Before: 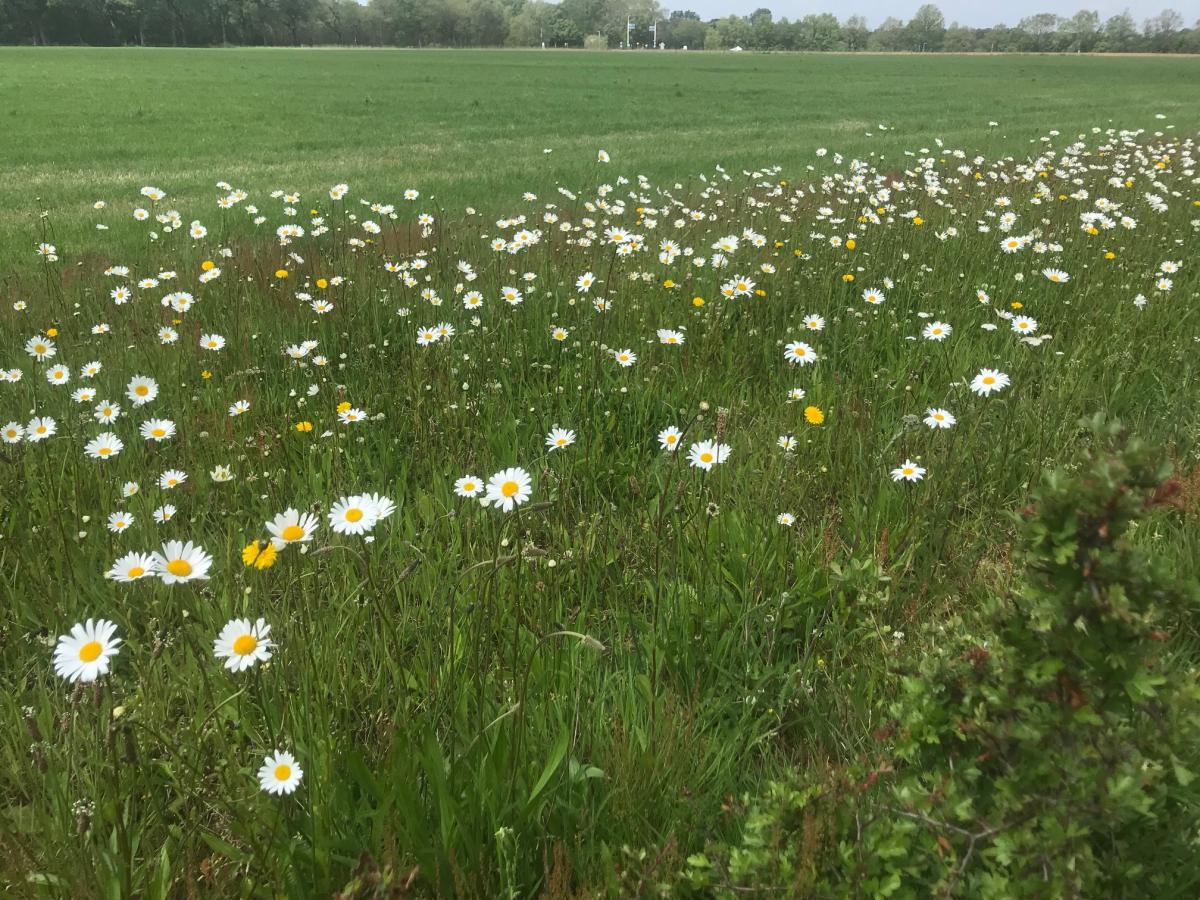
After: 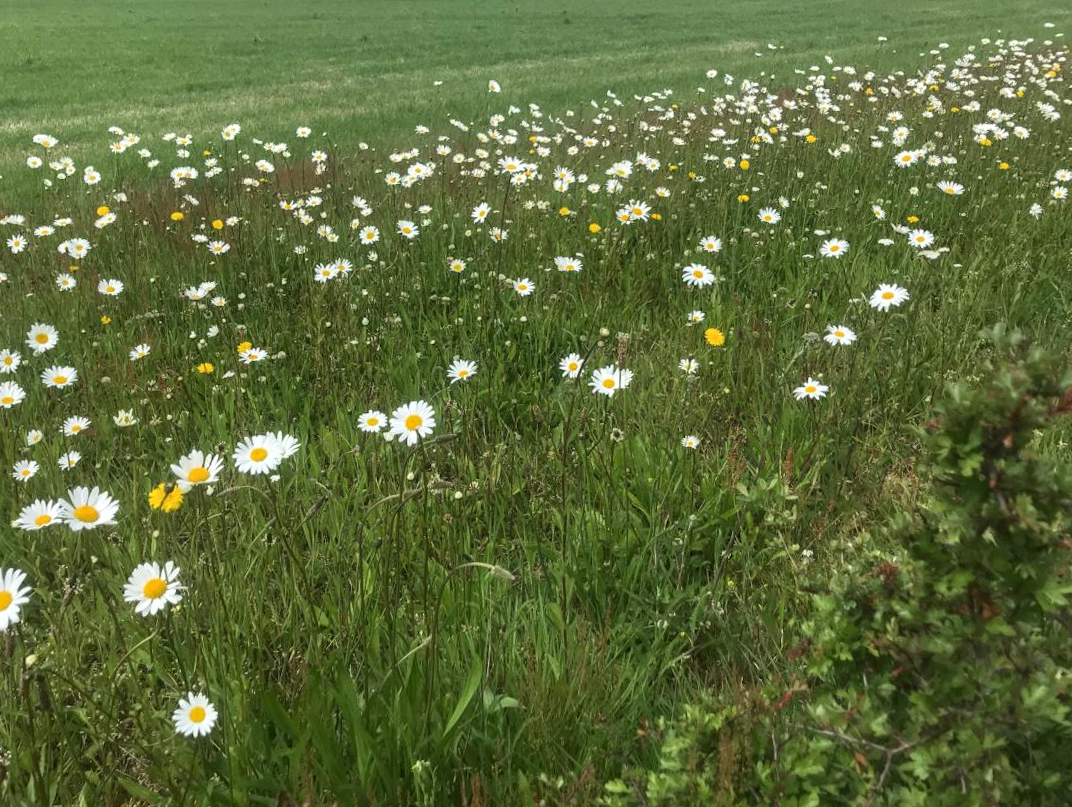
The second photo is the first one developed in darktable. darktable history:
shadows and highlights: shadows 24.68, highlights -79.68, soften with gaussian
local contrast: on, module defaults
crop and rotate: angle 2.22°, left 6.048%, top 5.689%
